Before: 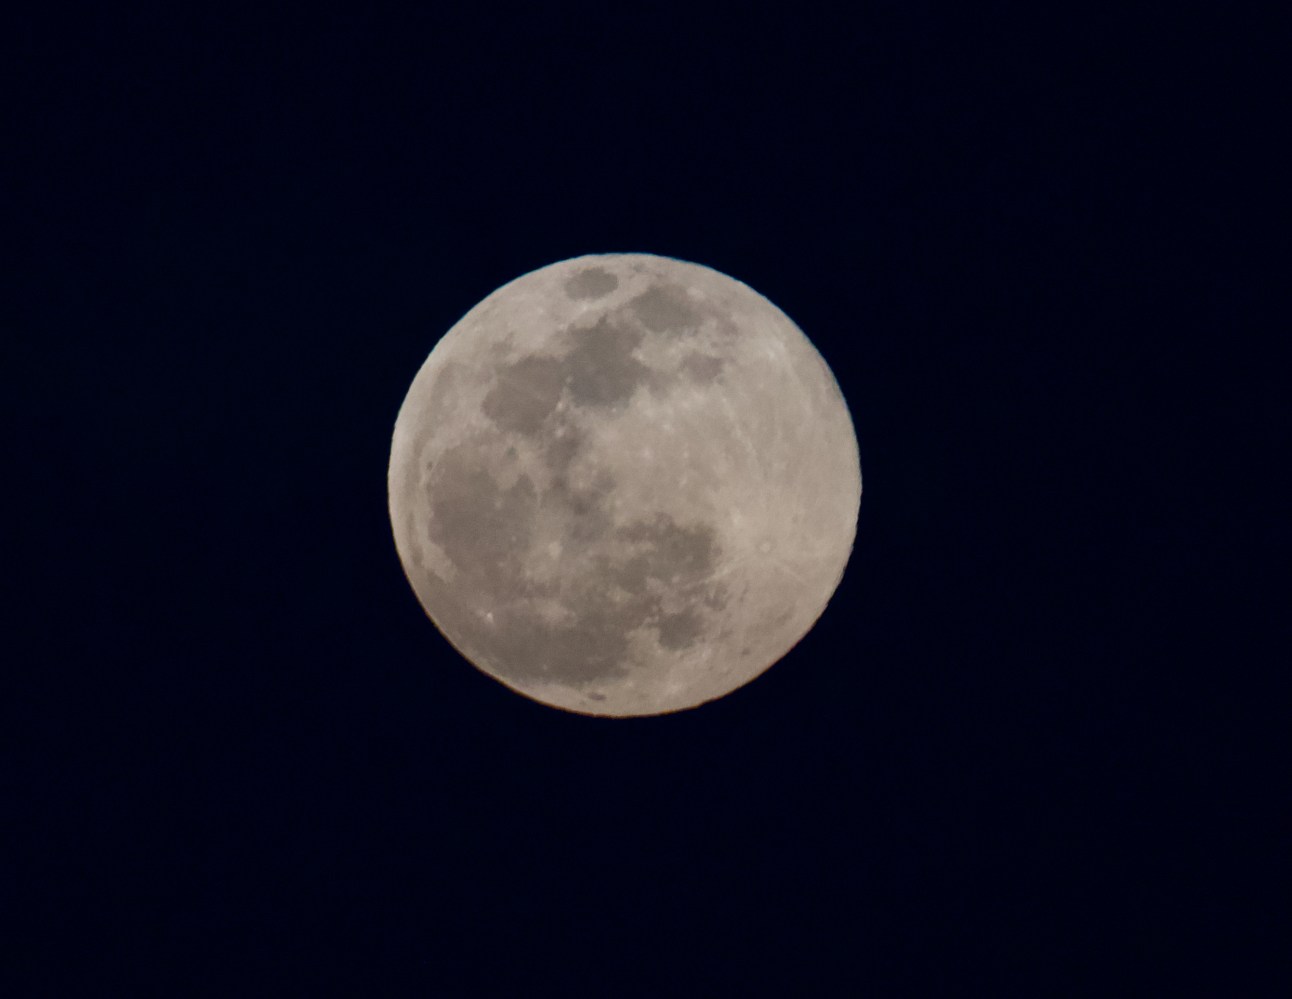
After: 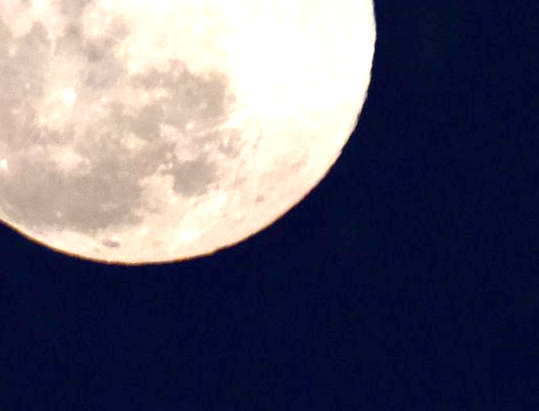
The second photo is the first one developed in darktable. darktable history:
crop: left 37.685%, top 45.352%, right 20.554%, bottom 13.472%
exposure: black level correction 0, exposure 1.931 EV, compensate highlight preservation false
